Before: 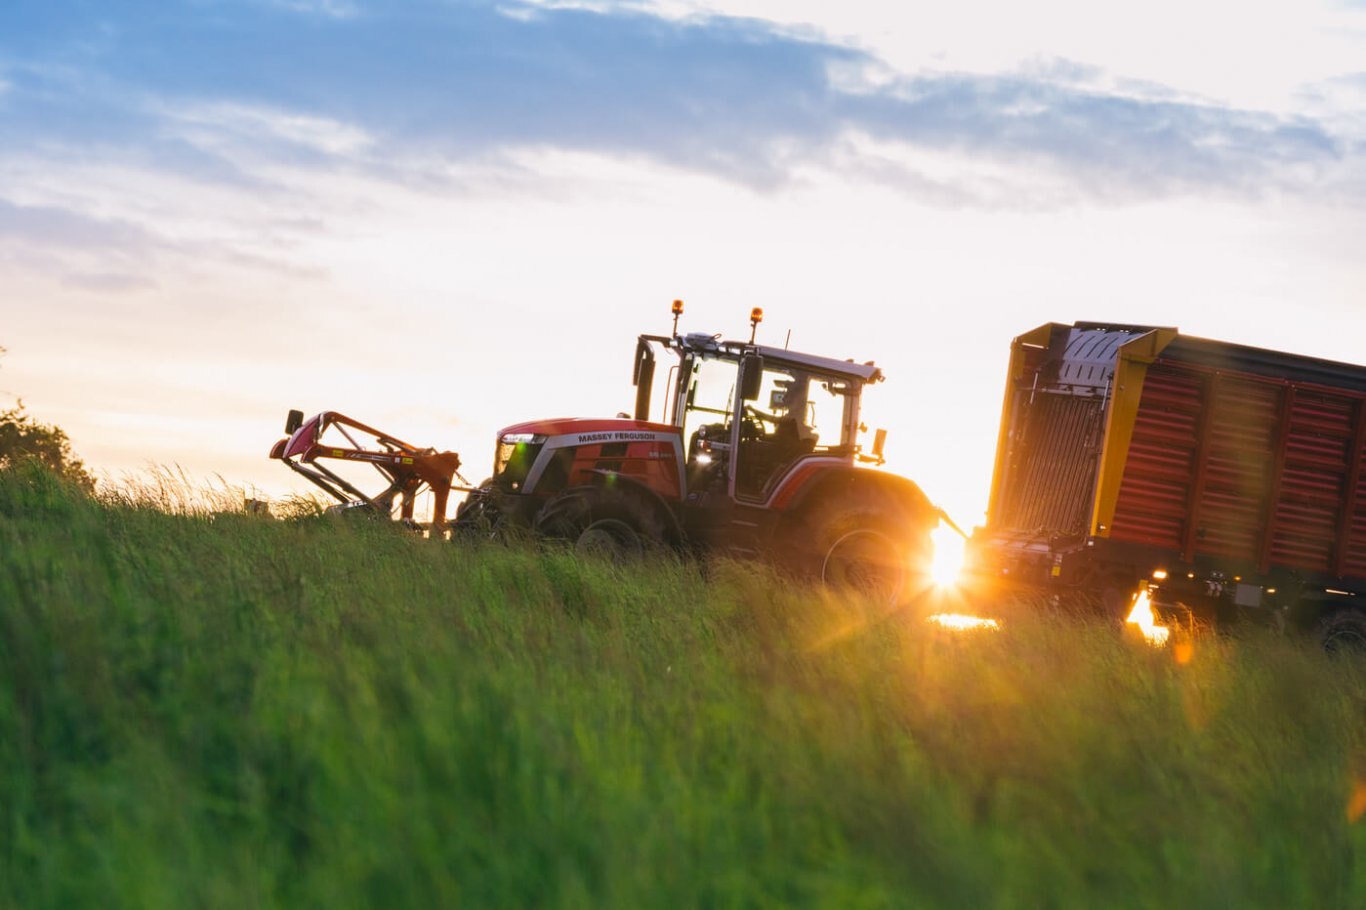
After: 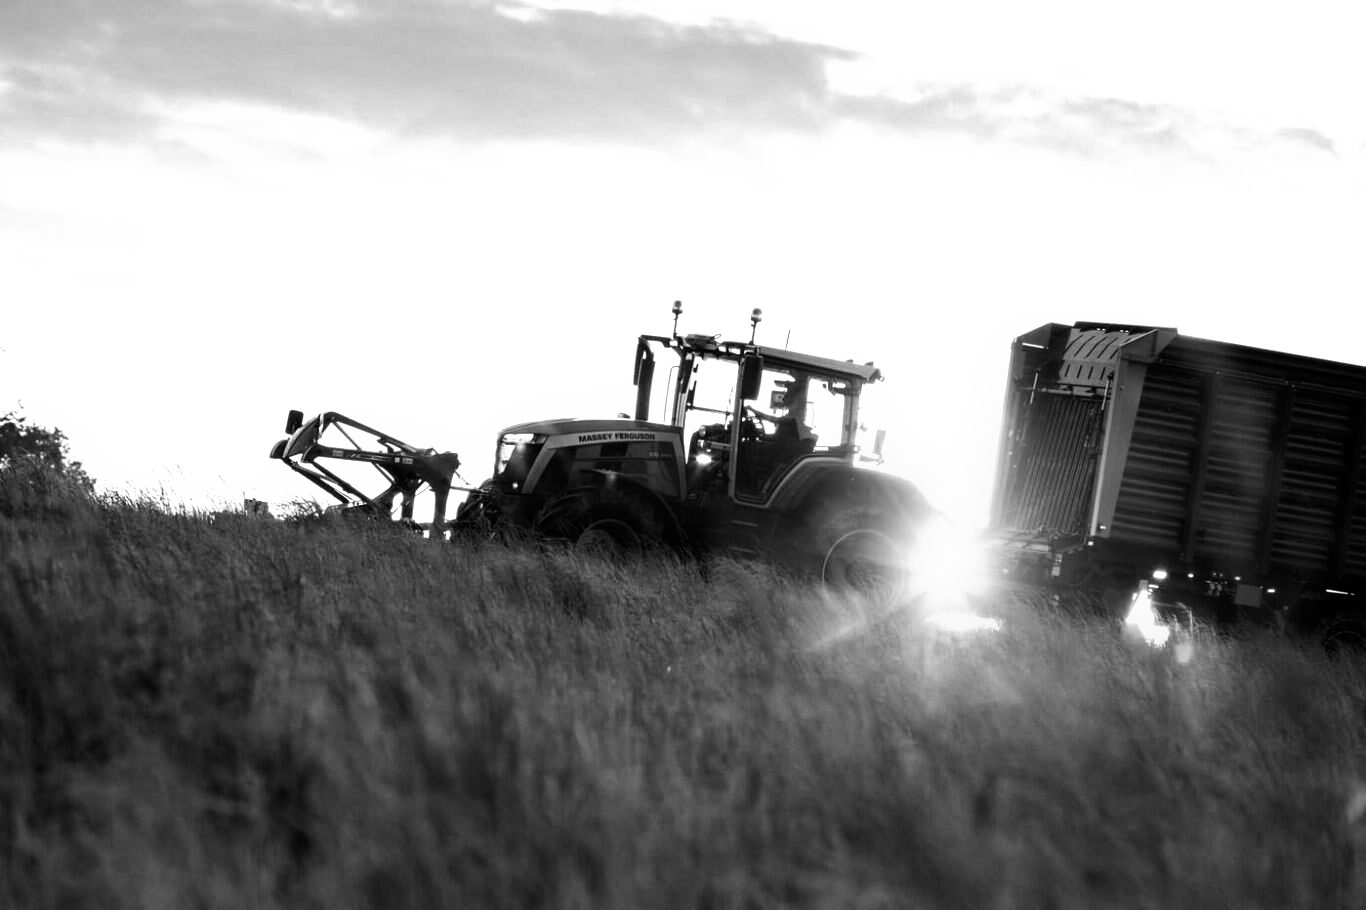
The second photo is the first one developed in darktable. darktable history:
filmic rgb: black relative exposure -8.2 EV, white relative exposure 2.2 EV, threshold 3 EV, hardness 7.11, latitude 85.74%, contrast 1.696, highlights saturation mix -4%, shadows ↔ highlights balance -2.69%, preserve chrominance no, color science v5 (2021), contrast in shadows safe, contrast in highlights safe, enable highlight reconstruction true
exposure: black level correction -0.001, exposure 0.08 EV, compensate highlight preservation false
white balance: red 0.954, blue 1.079
monochrome: on, module defaults
